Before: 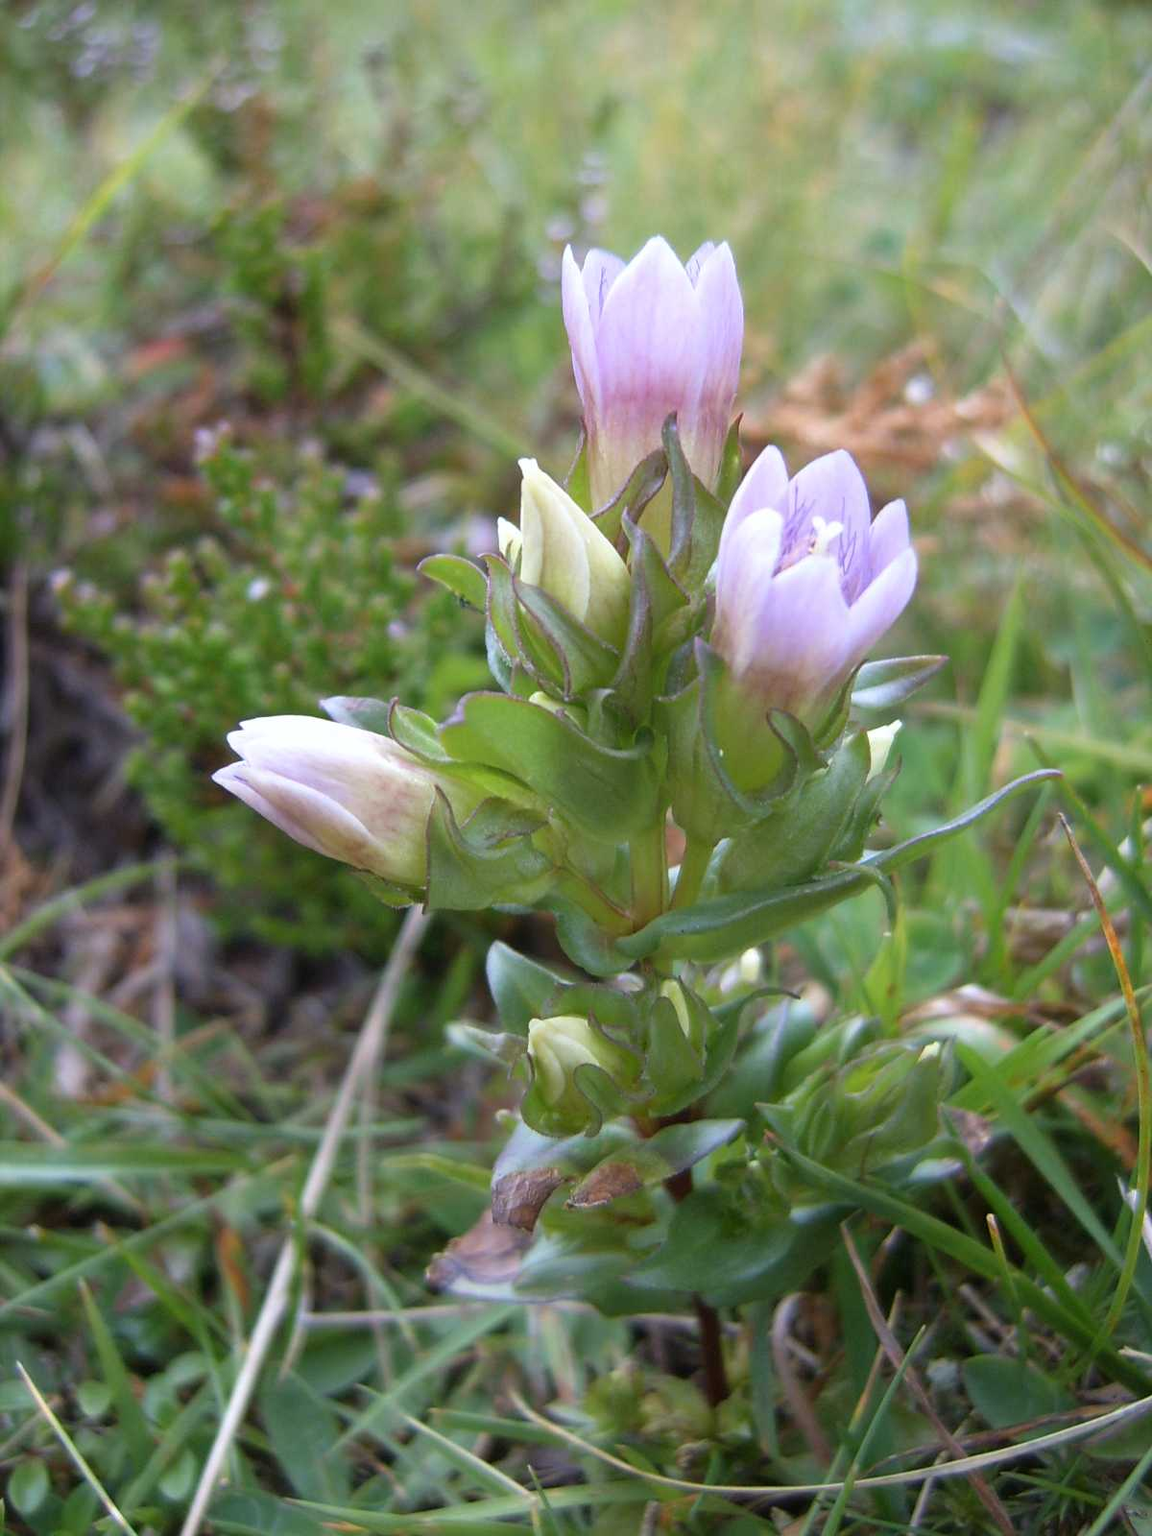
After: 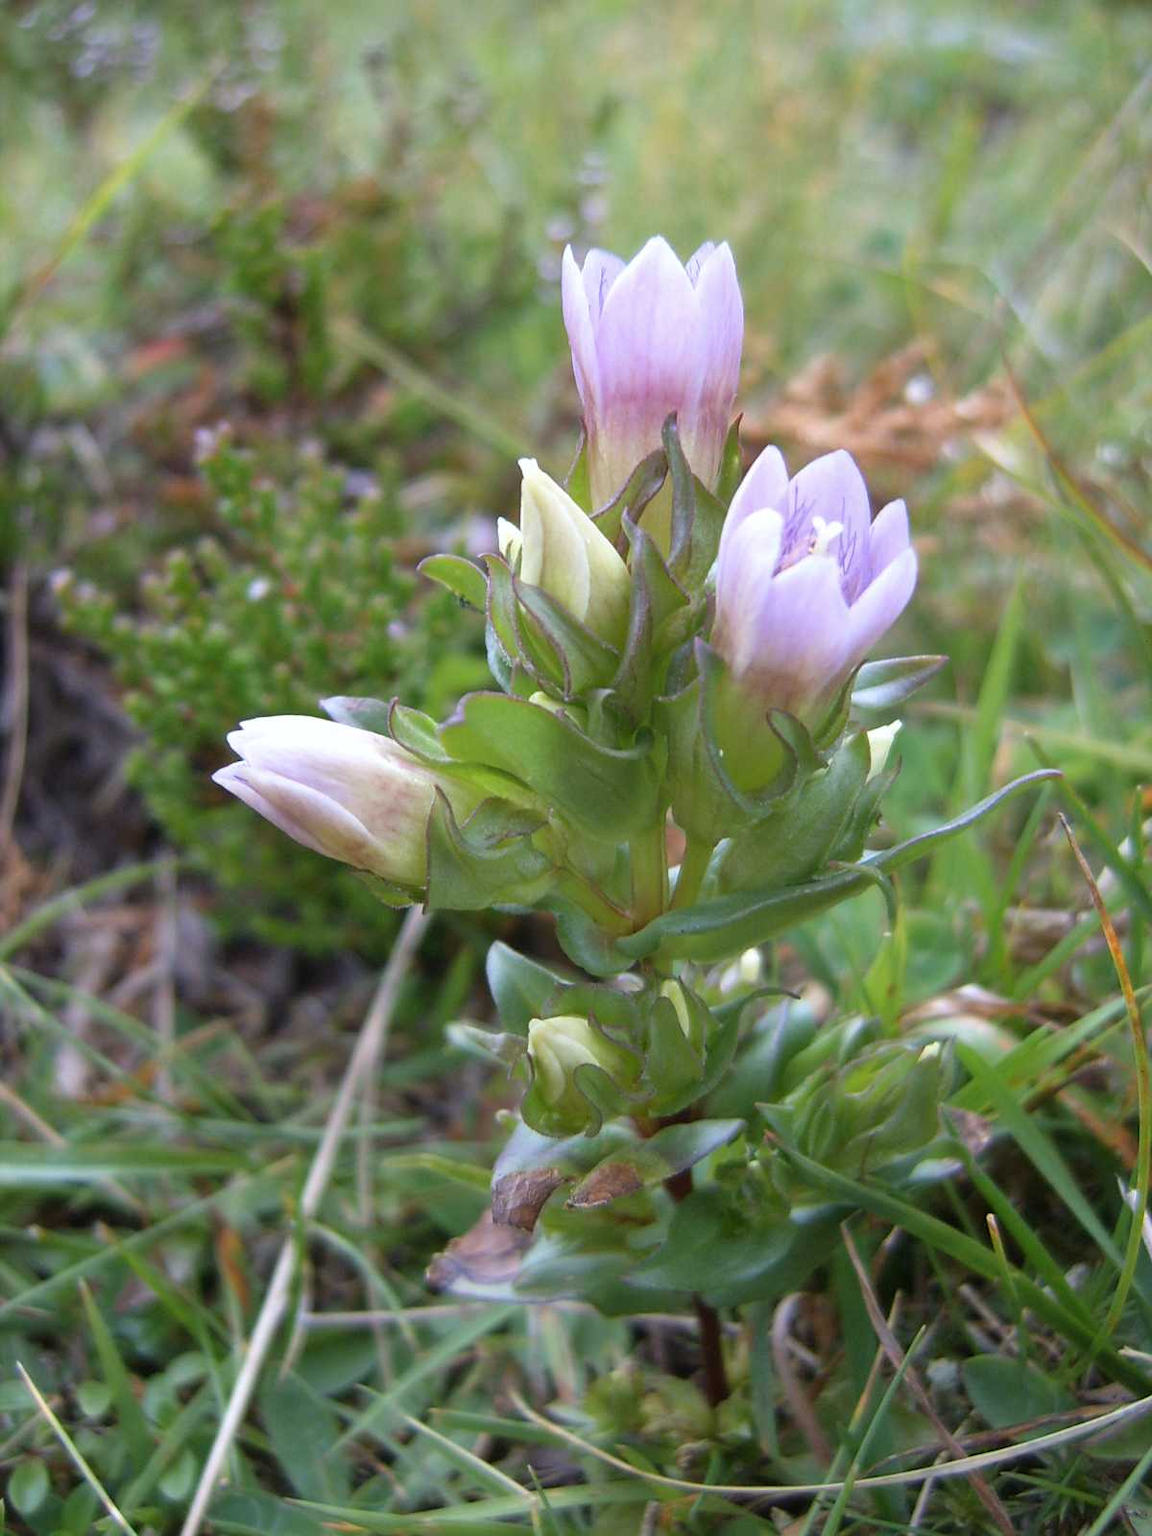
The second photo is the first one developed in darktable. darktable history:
shadows and highlights: shadows 37.02, highlights -26.87, soften with gaussian
